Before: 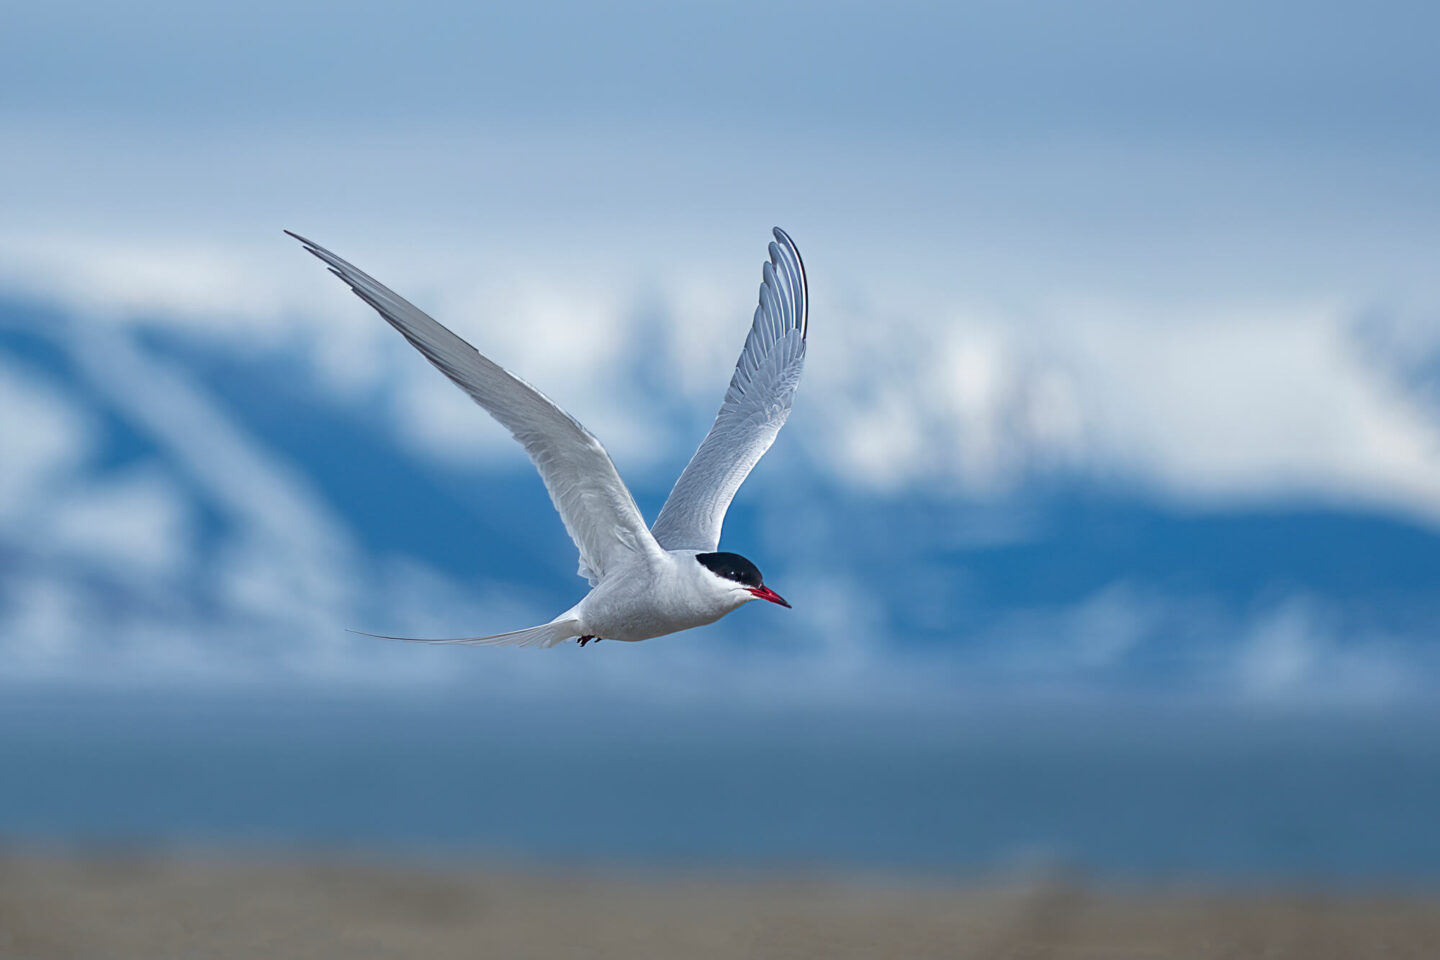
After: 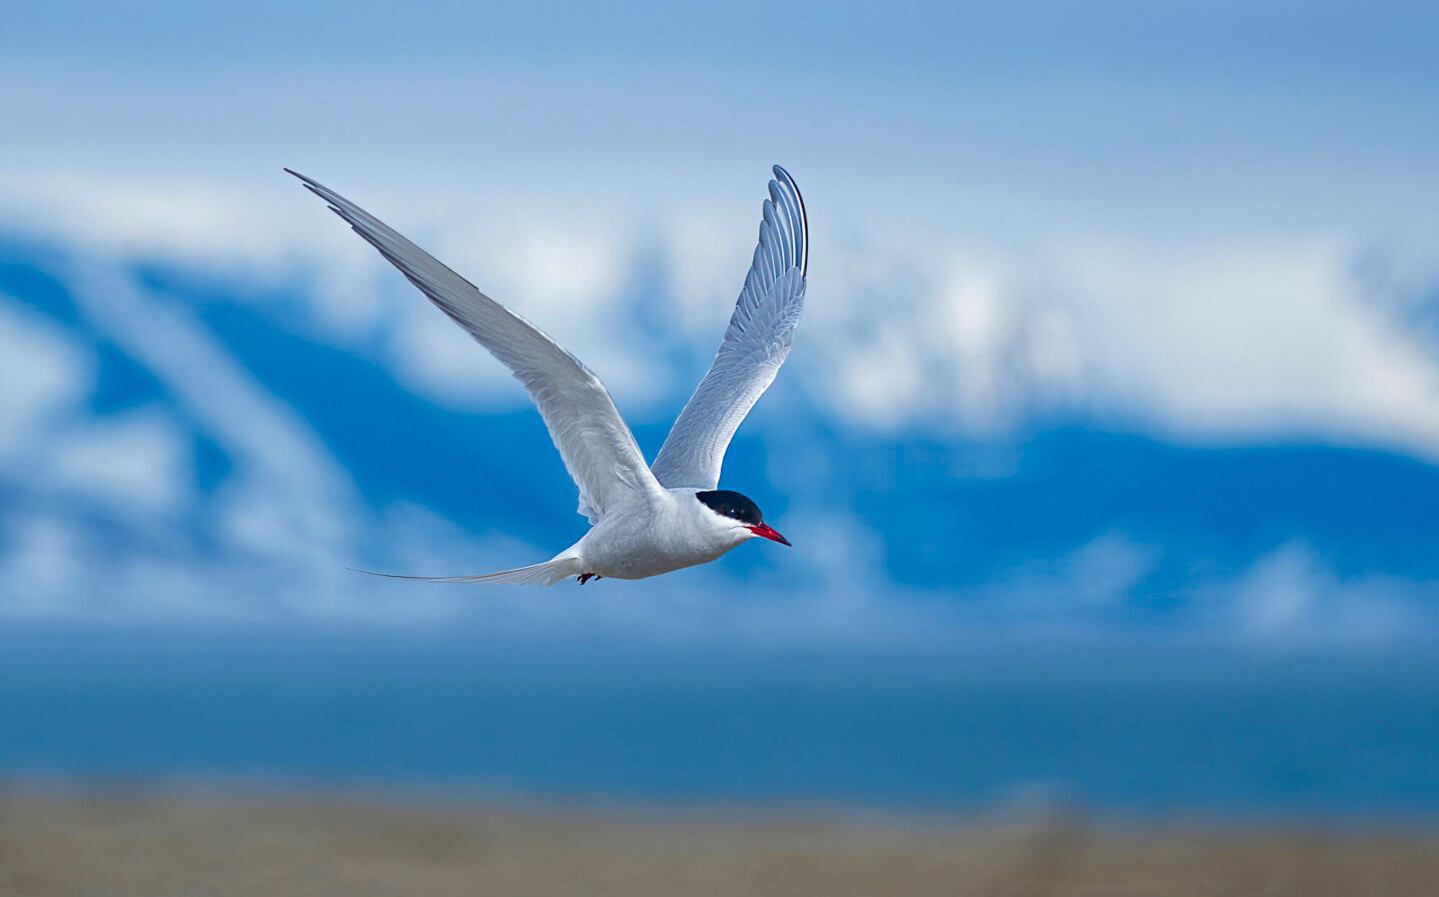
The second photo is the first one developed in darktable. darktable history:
contrast brightness saturation: saturation 0.105
crop and rotate: top 6.468%
color balance rgb: perceptual saturation grading › global saturation 20%, perceptual saturation grading › highlights -24.713%, perceptual saturation grading › shadows 23.935%, global vibrance 23.58%
